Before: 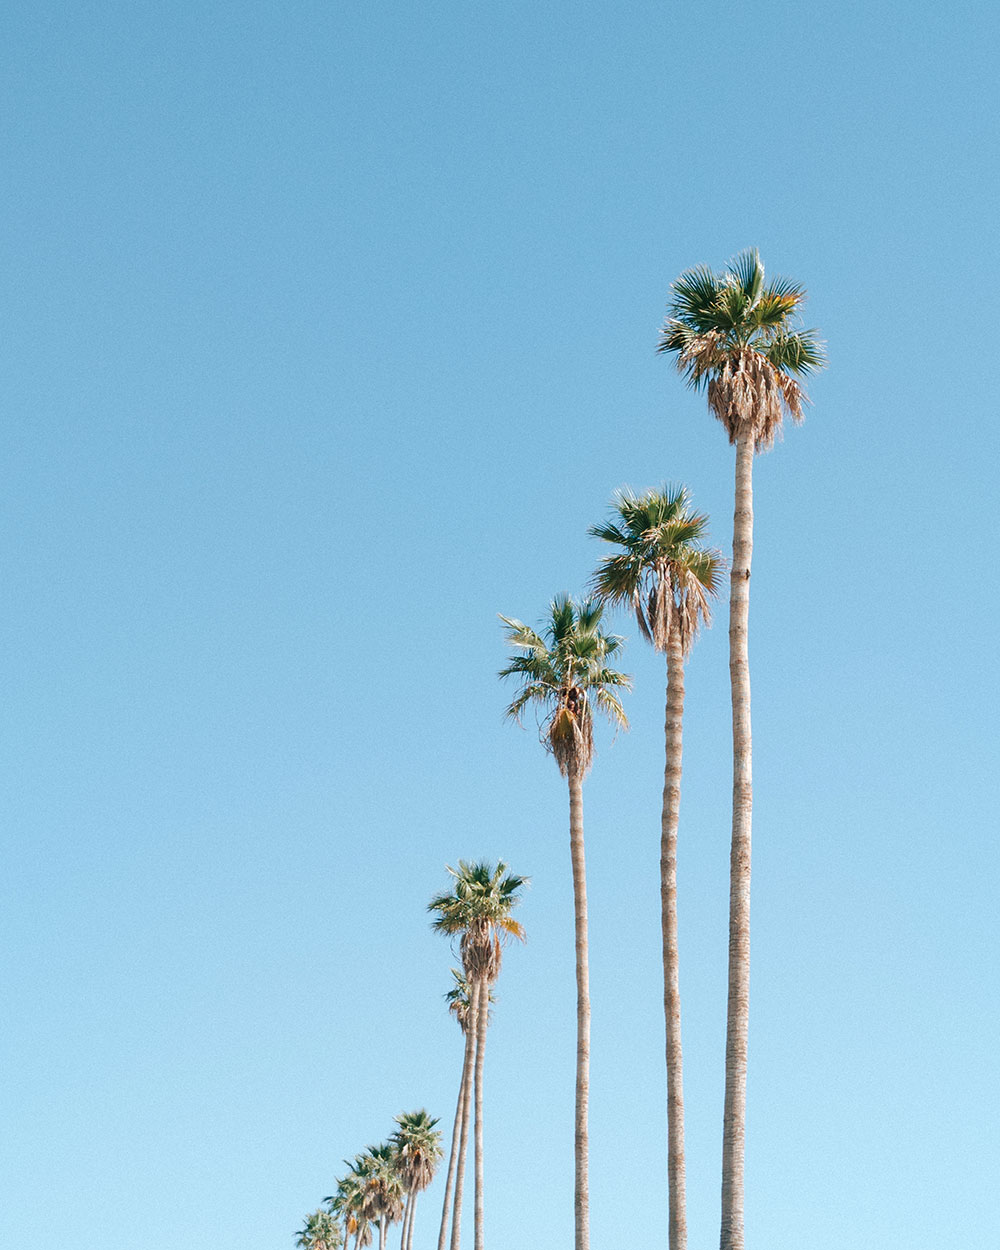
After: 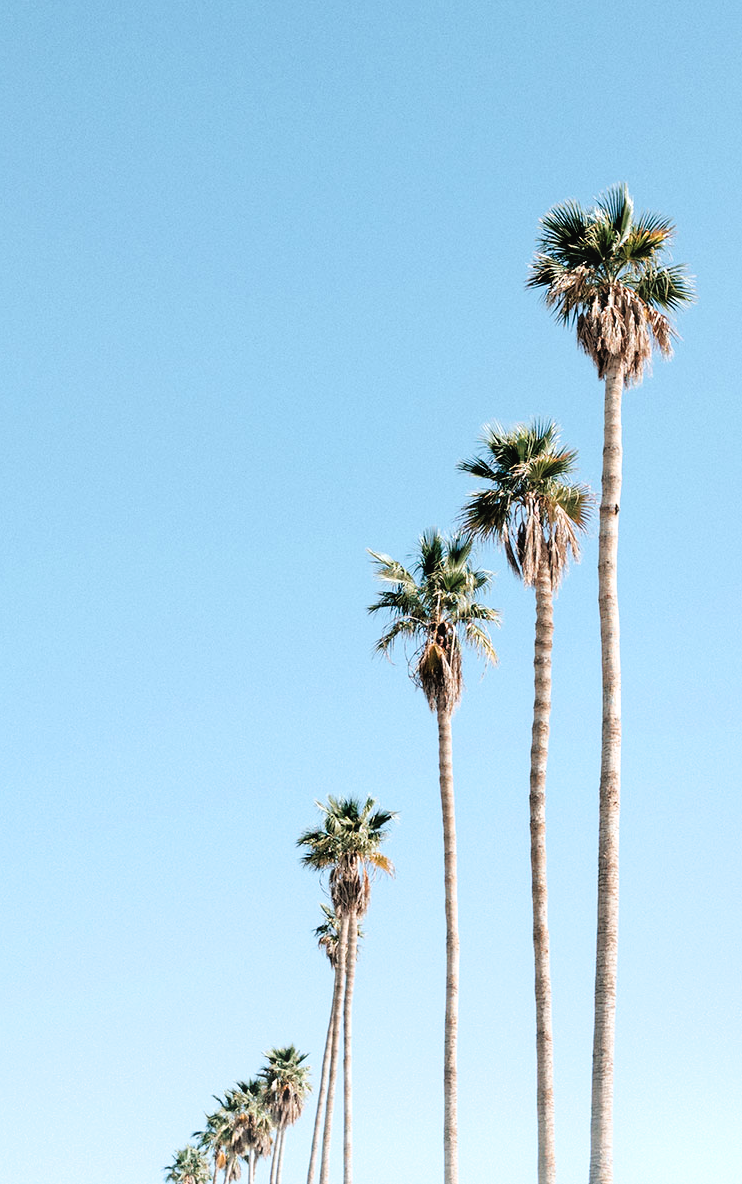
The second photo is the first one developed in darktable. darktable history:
crop and rotate: left 13.15%, top 5.251%, right 12.609%
bloom: size 9%, threshold 100%, strength 7%
filmic rgb: black relative exposure -3.57 EV, white relative exposure 2.29 EV, hardness 3.41
